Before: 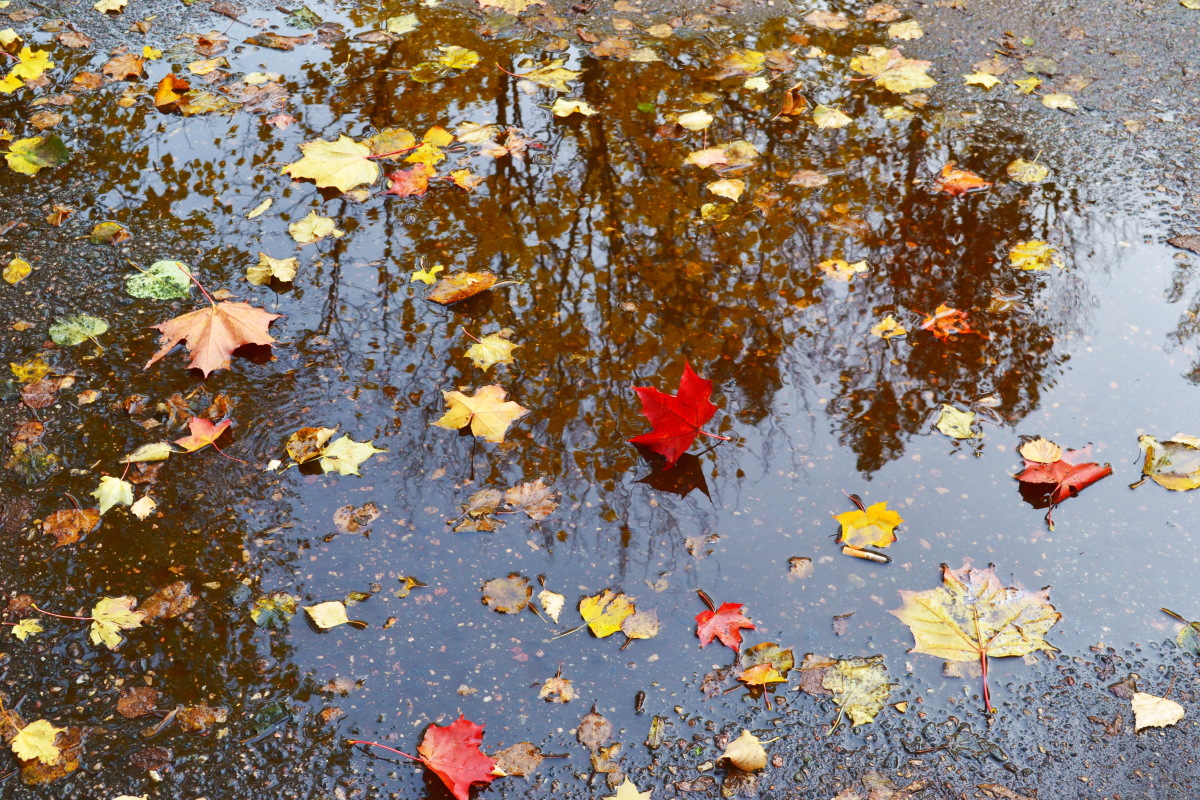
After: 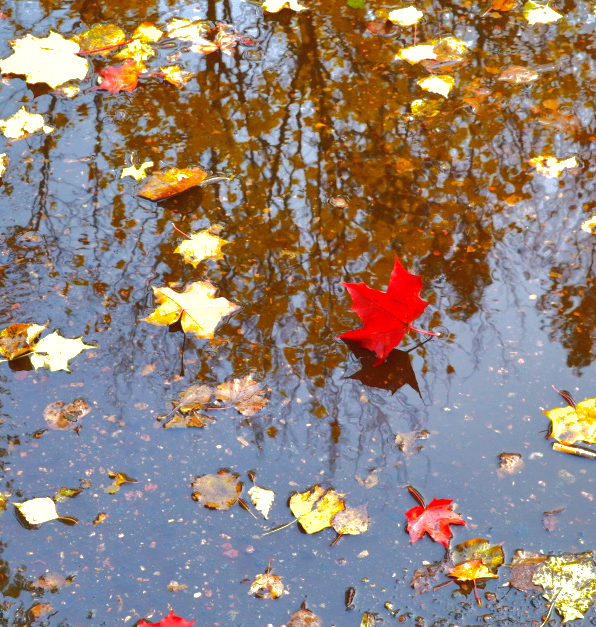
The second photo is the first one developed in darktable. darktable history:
exposure: exposure 0.653 EV, compensate exposure bias true, compensate highlight preservation false
contrast brightness saturation: contrast 0.05
crop and rotate: angle 0.016°, left 24.237%, top 13.107%, right 25.995%, bottom 8.477%
shadows and highlights: shadows 37.86, highlights -75.96
